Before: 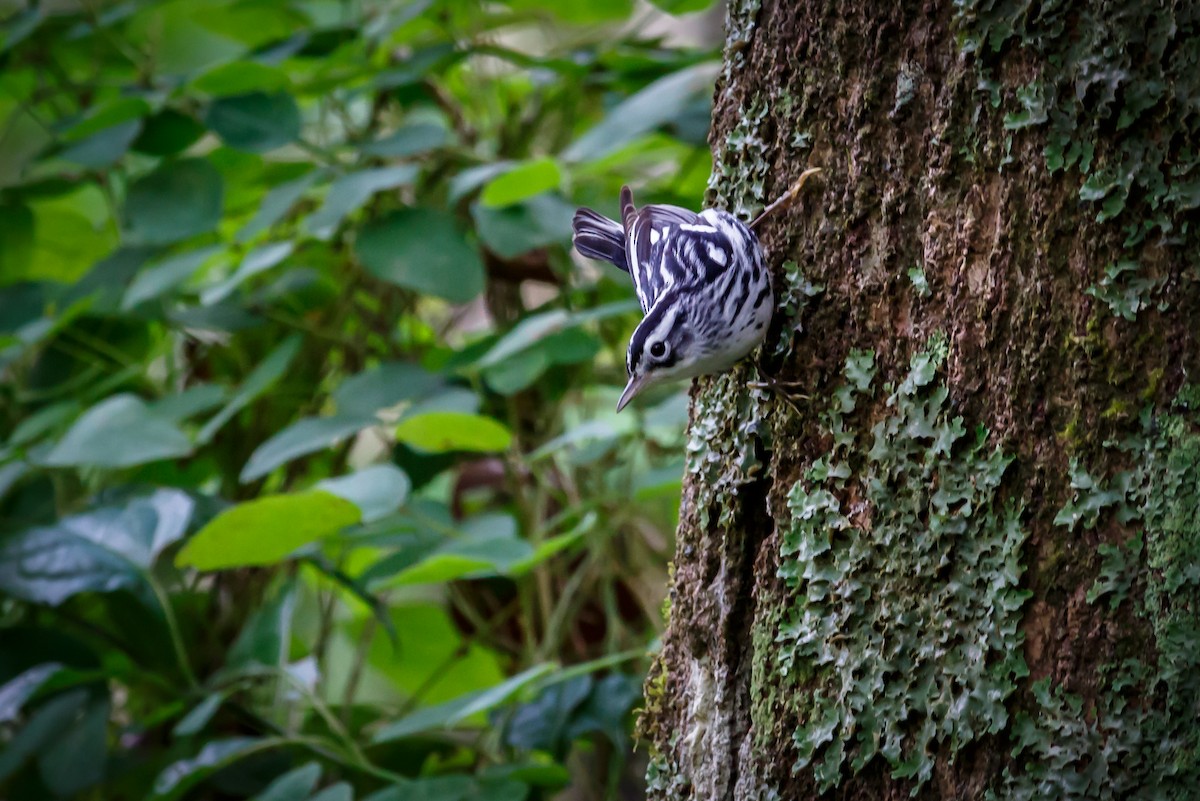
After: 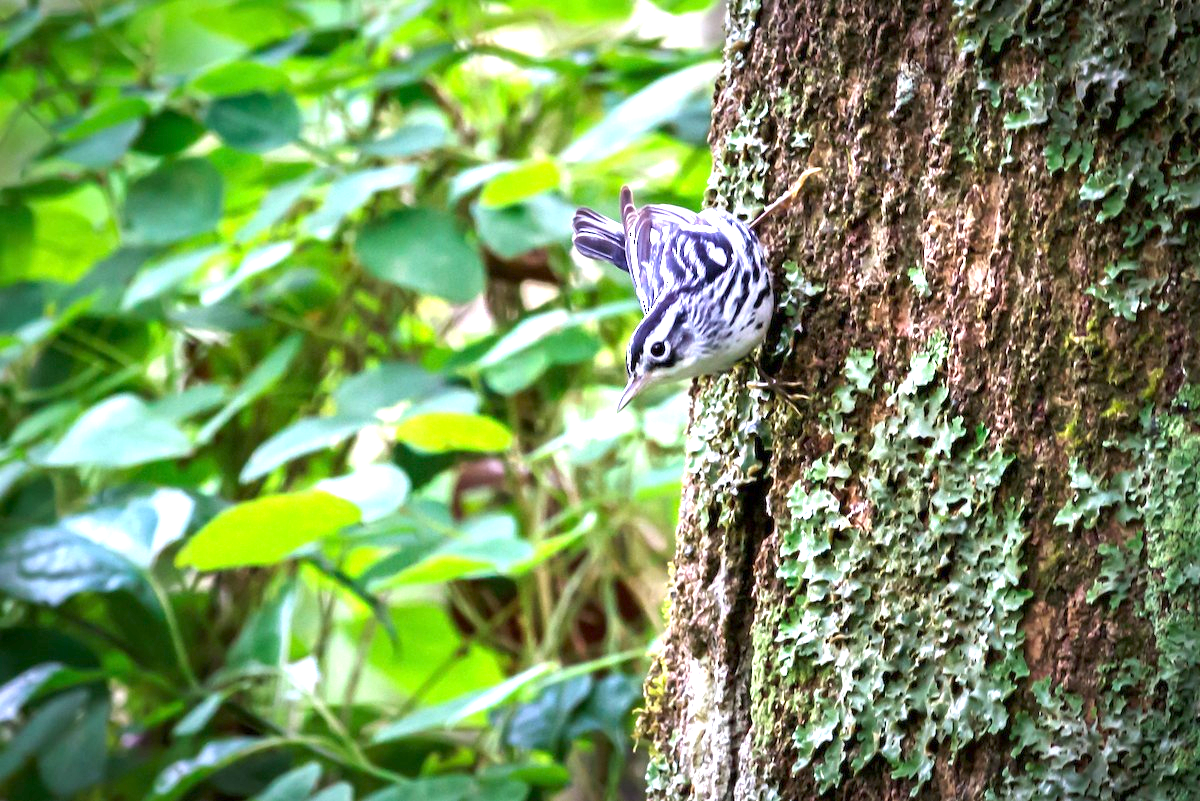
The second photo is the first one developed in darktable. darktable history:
exposure: exposure 2.004 EV, compensate highlight preservation false
